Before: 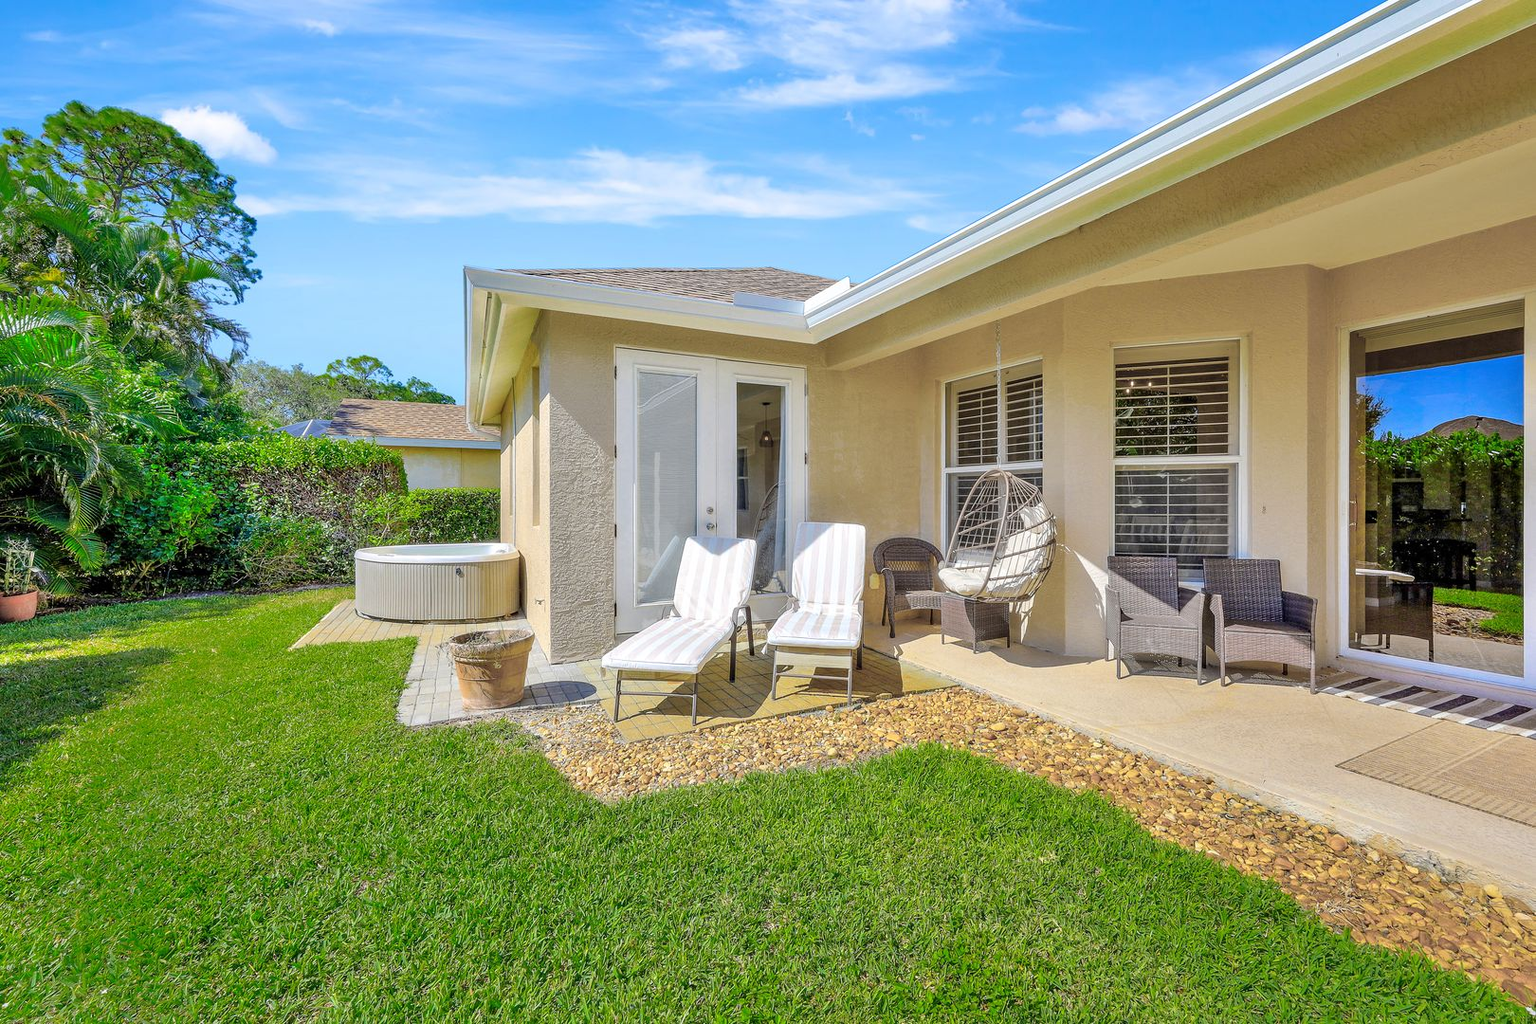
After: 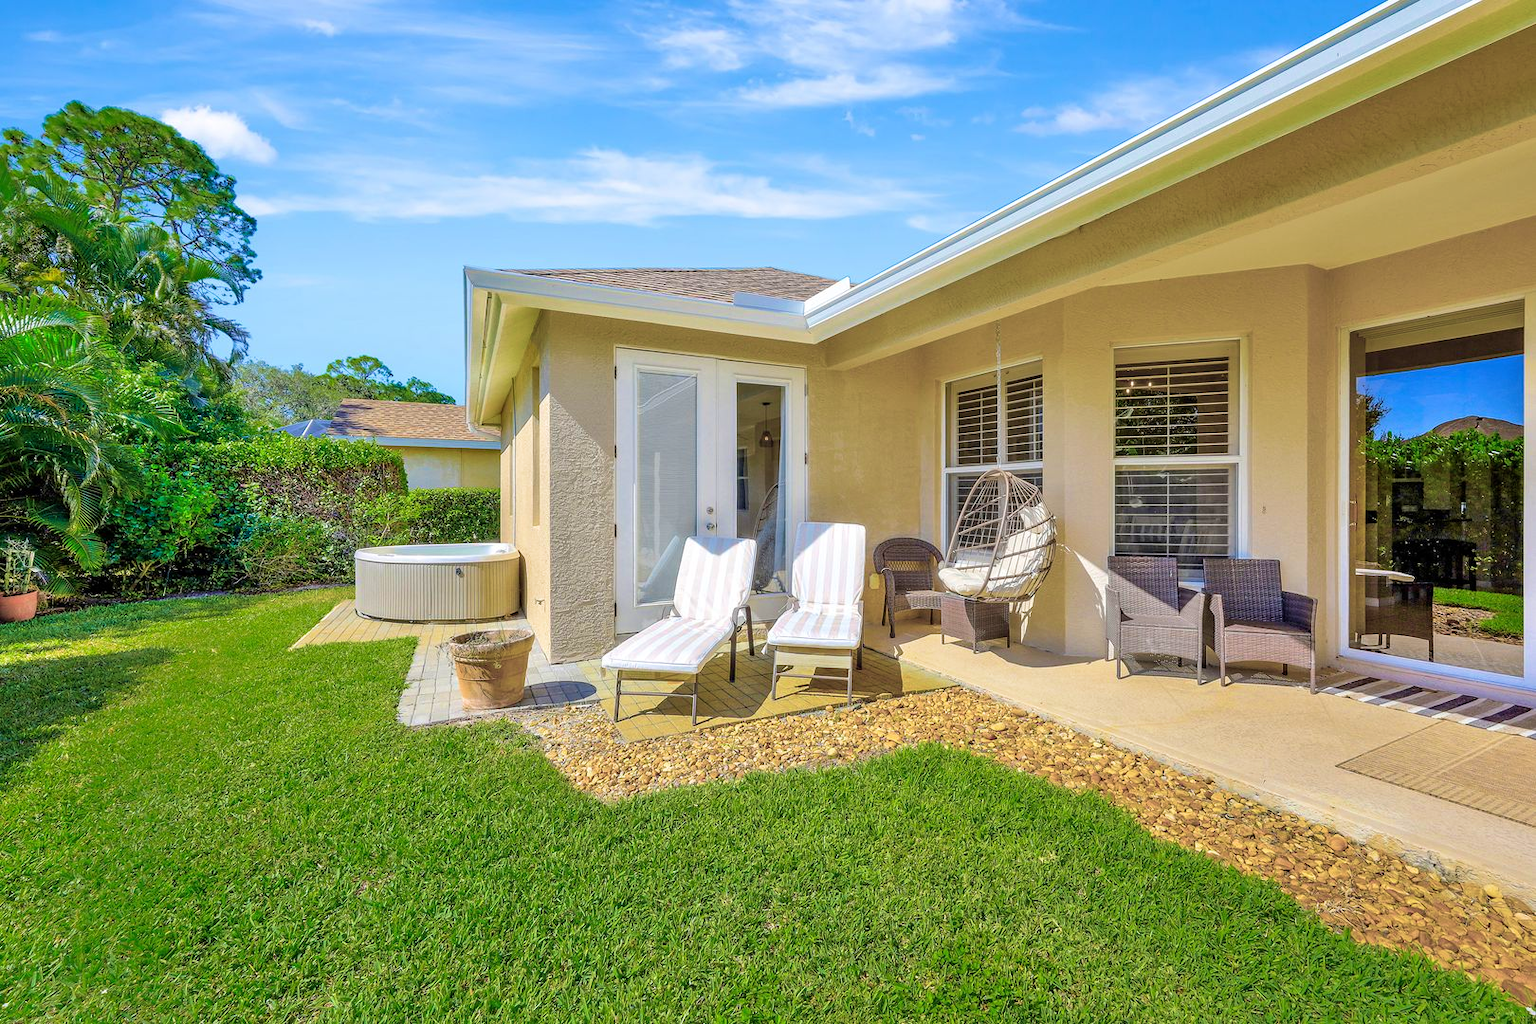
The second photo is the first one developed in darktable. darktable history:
velvia: strength 44.33%
